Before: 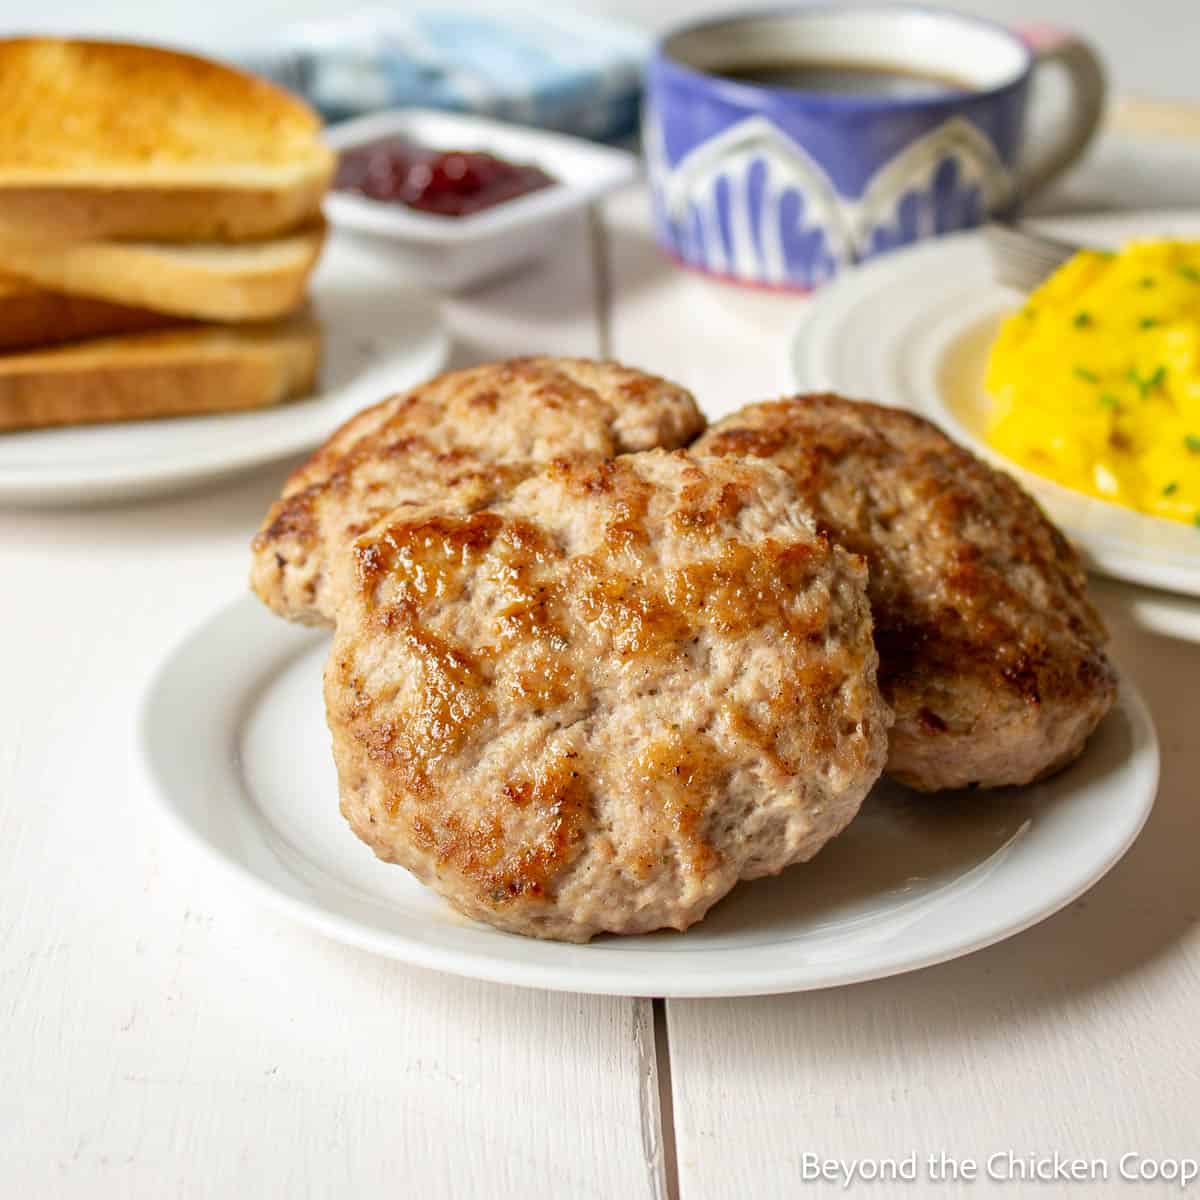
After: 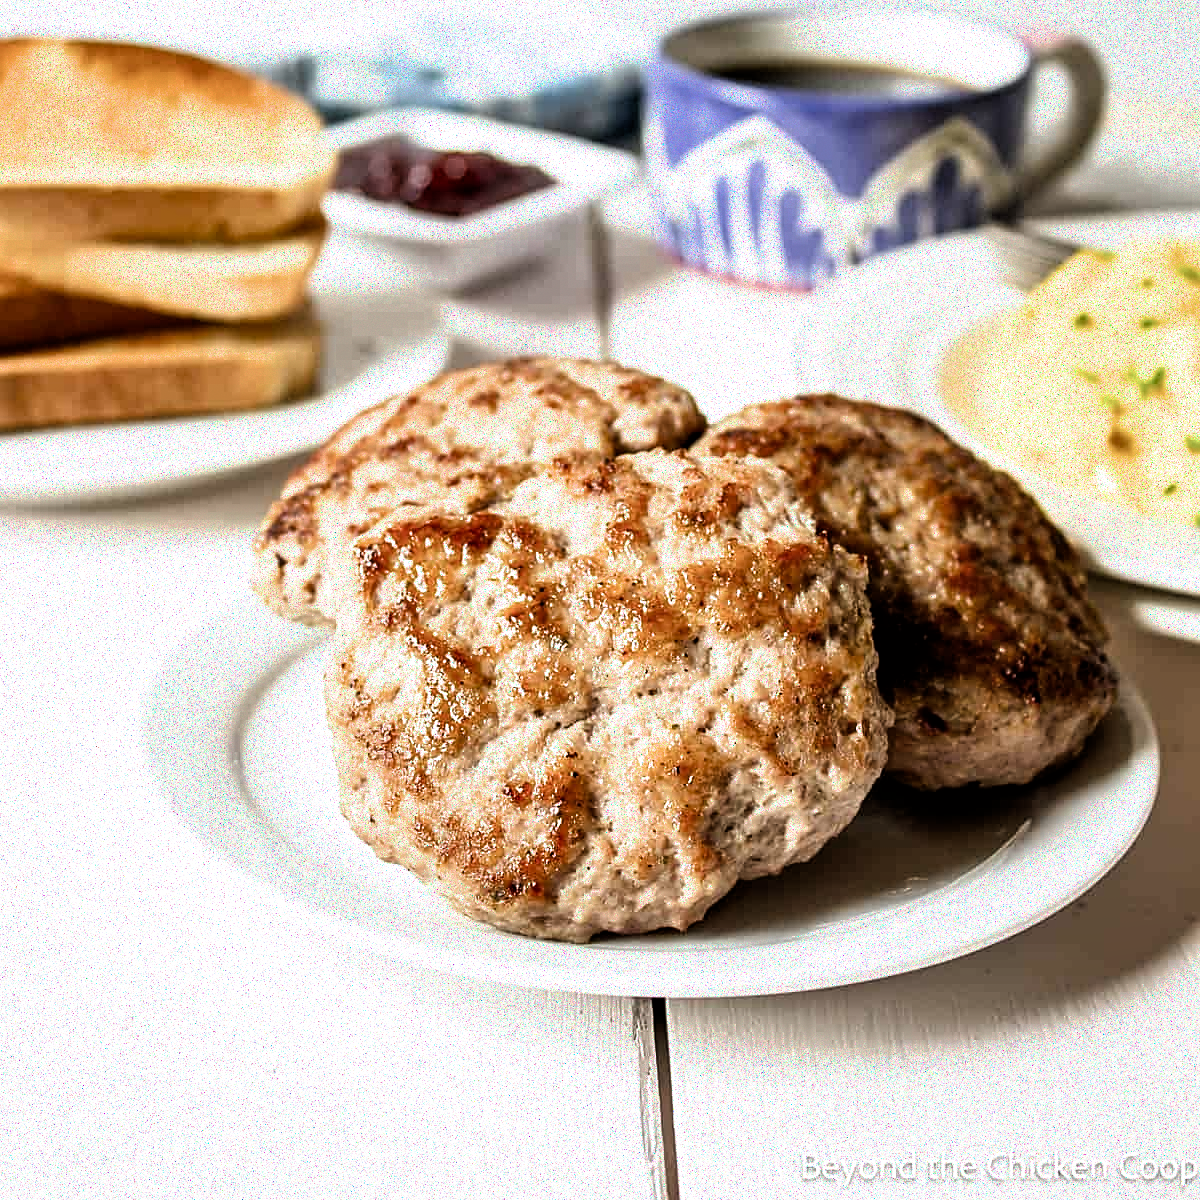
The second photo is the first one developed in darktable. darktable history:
shadows and highlights: shadows 37.32, highlights -26.84, highlights color adjustment 0.75%, soften with gaussian
sharpen: on, module defaults
filmic rgb: black relative exposure -8.25 EV, white relative exposure 2.22 EV, threshold -0.267 EV, transition 3.19 EV, structure ↔ texture 99.16%, hardness 7.1, latitude 85.2%, contrast 1.679, highlights saturation mix -3.17%, shadows ↔ highlights balance -2.34%, iterations of high-quality reconstruction 0, enable highlight reconstruction true
